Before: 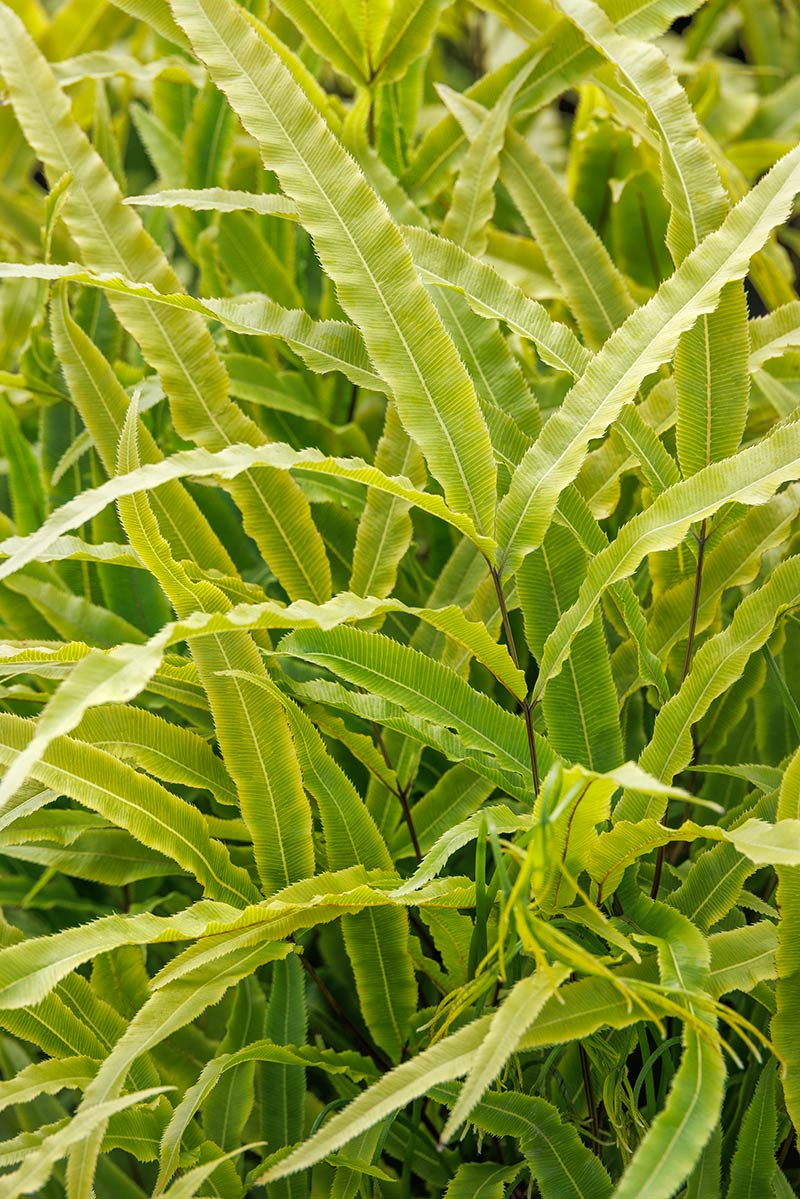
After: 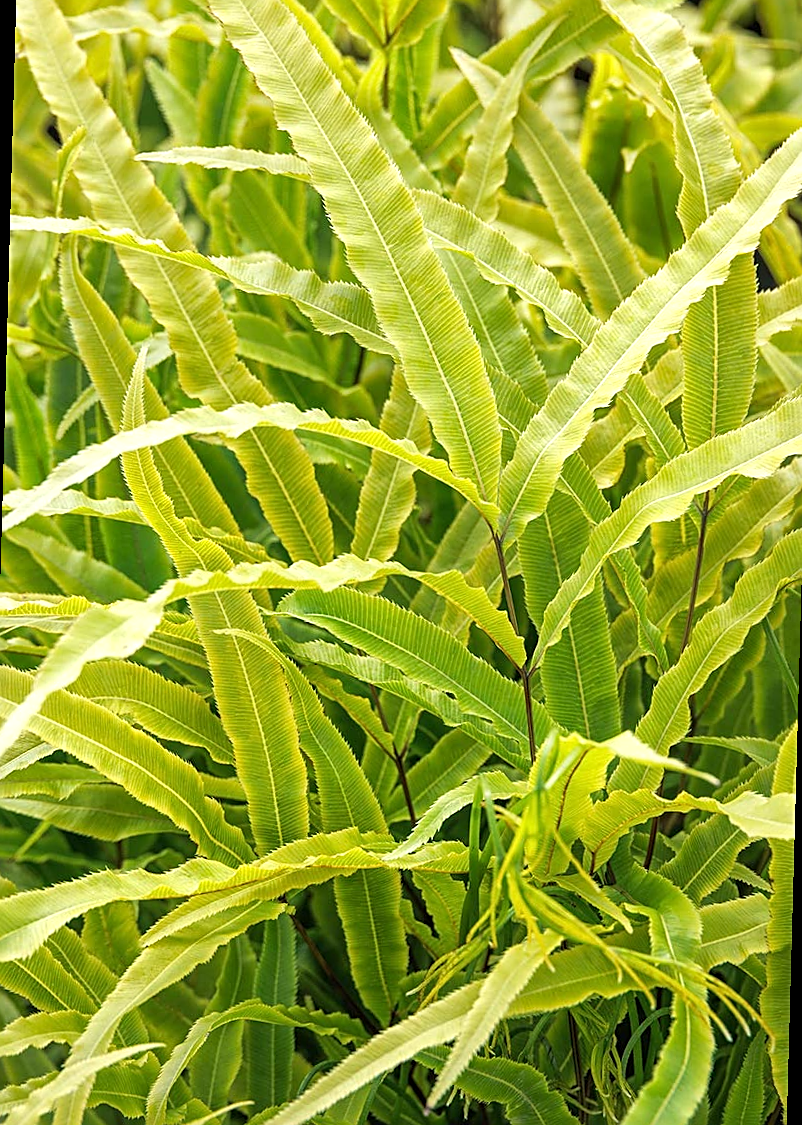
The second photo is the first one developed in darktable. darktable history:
exposure: exposure 0.375 EV, compensate highlight preservation false
sharpen: on, module defaults
rotate and perspective: rotation 1.57°, crop left 0.018, crop right 0.982, crop top 0.039, crop bottom 0.961
